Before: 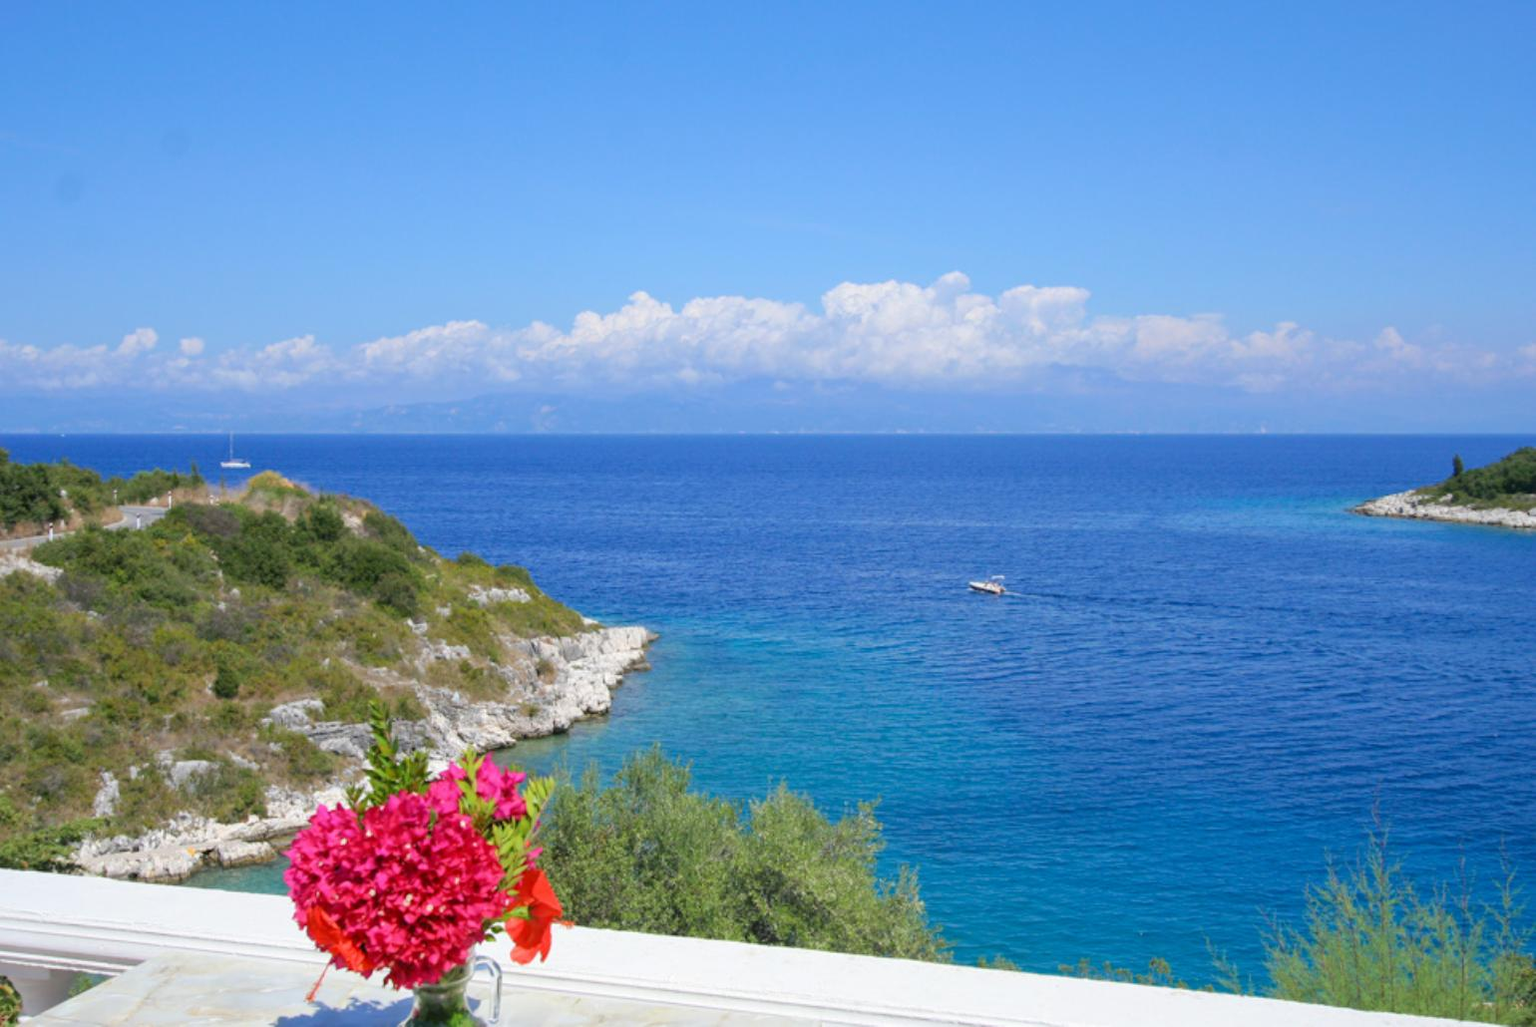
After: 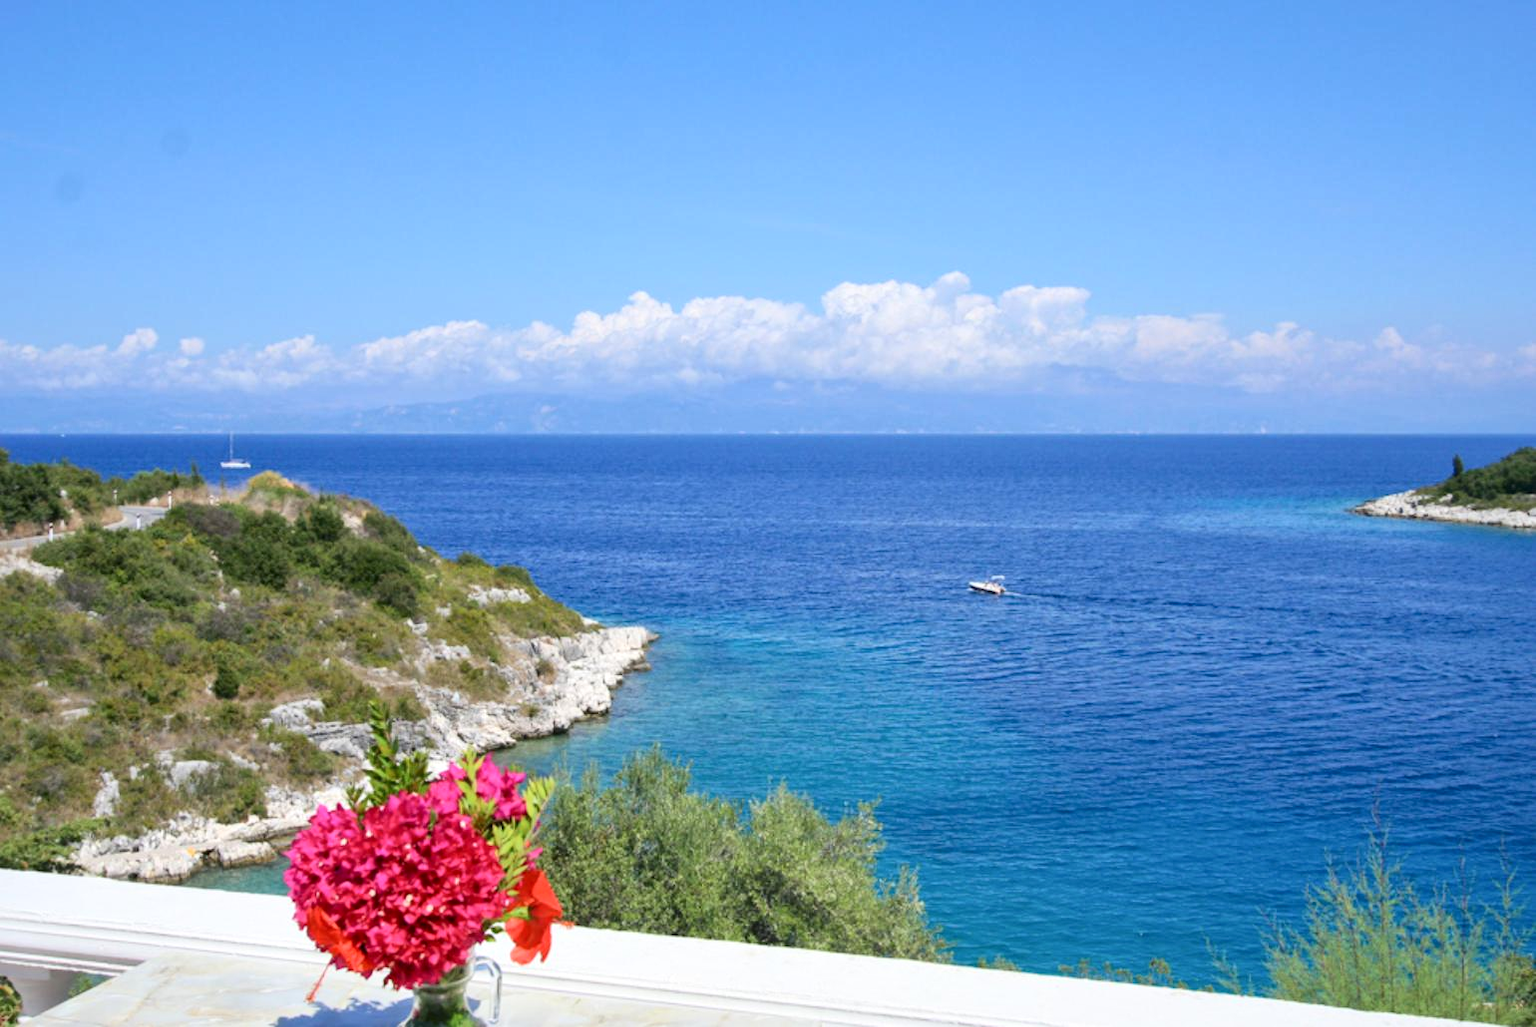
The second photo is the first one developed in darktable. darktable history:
contrast brightness saturation: contrast 0.15, brightness 0.05
local contrast: mode bilateral grid, contrast 25, coarseness 50, detail 123%, midtone range 0.2
